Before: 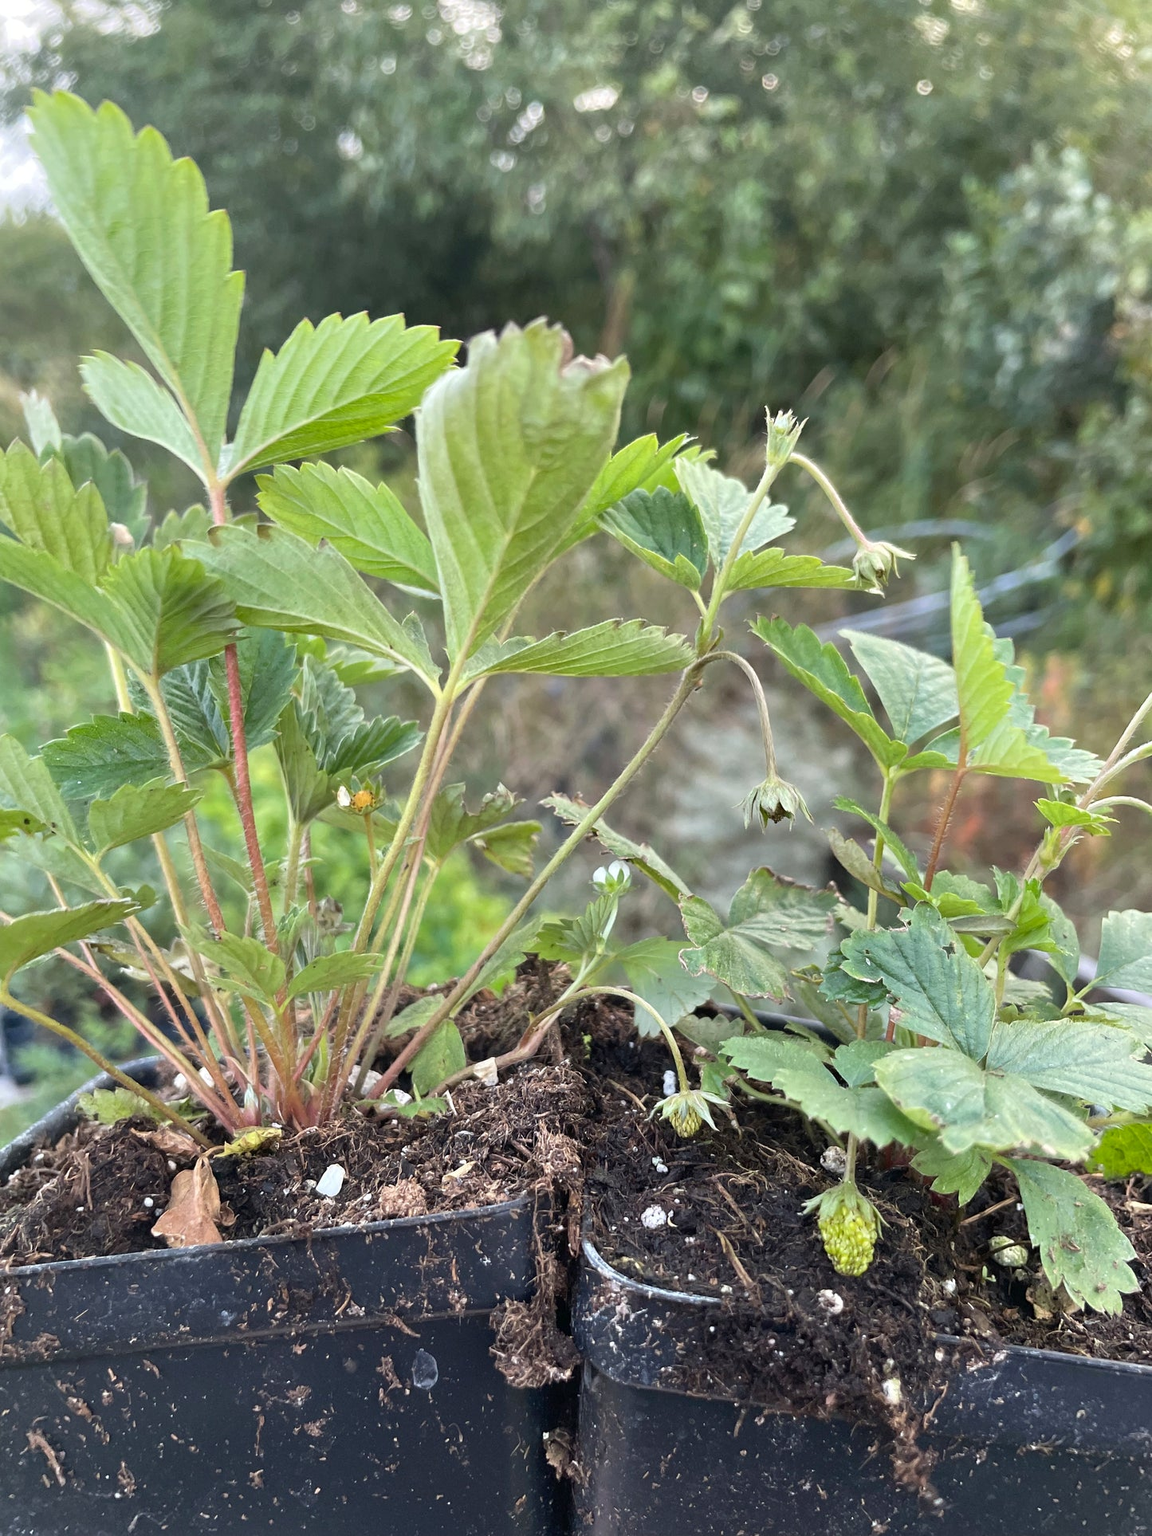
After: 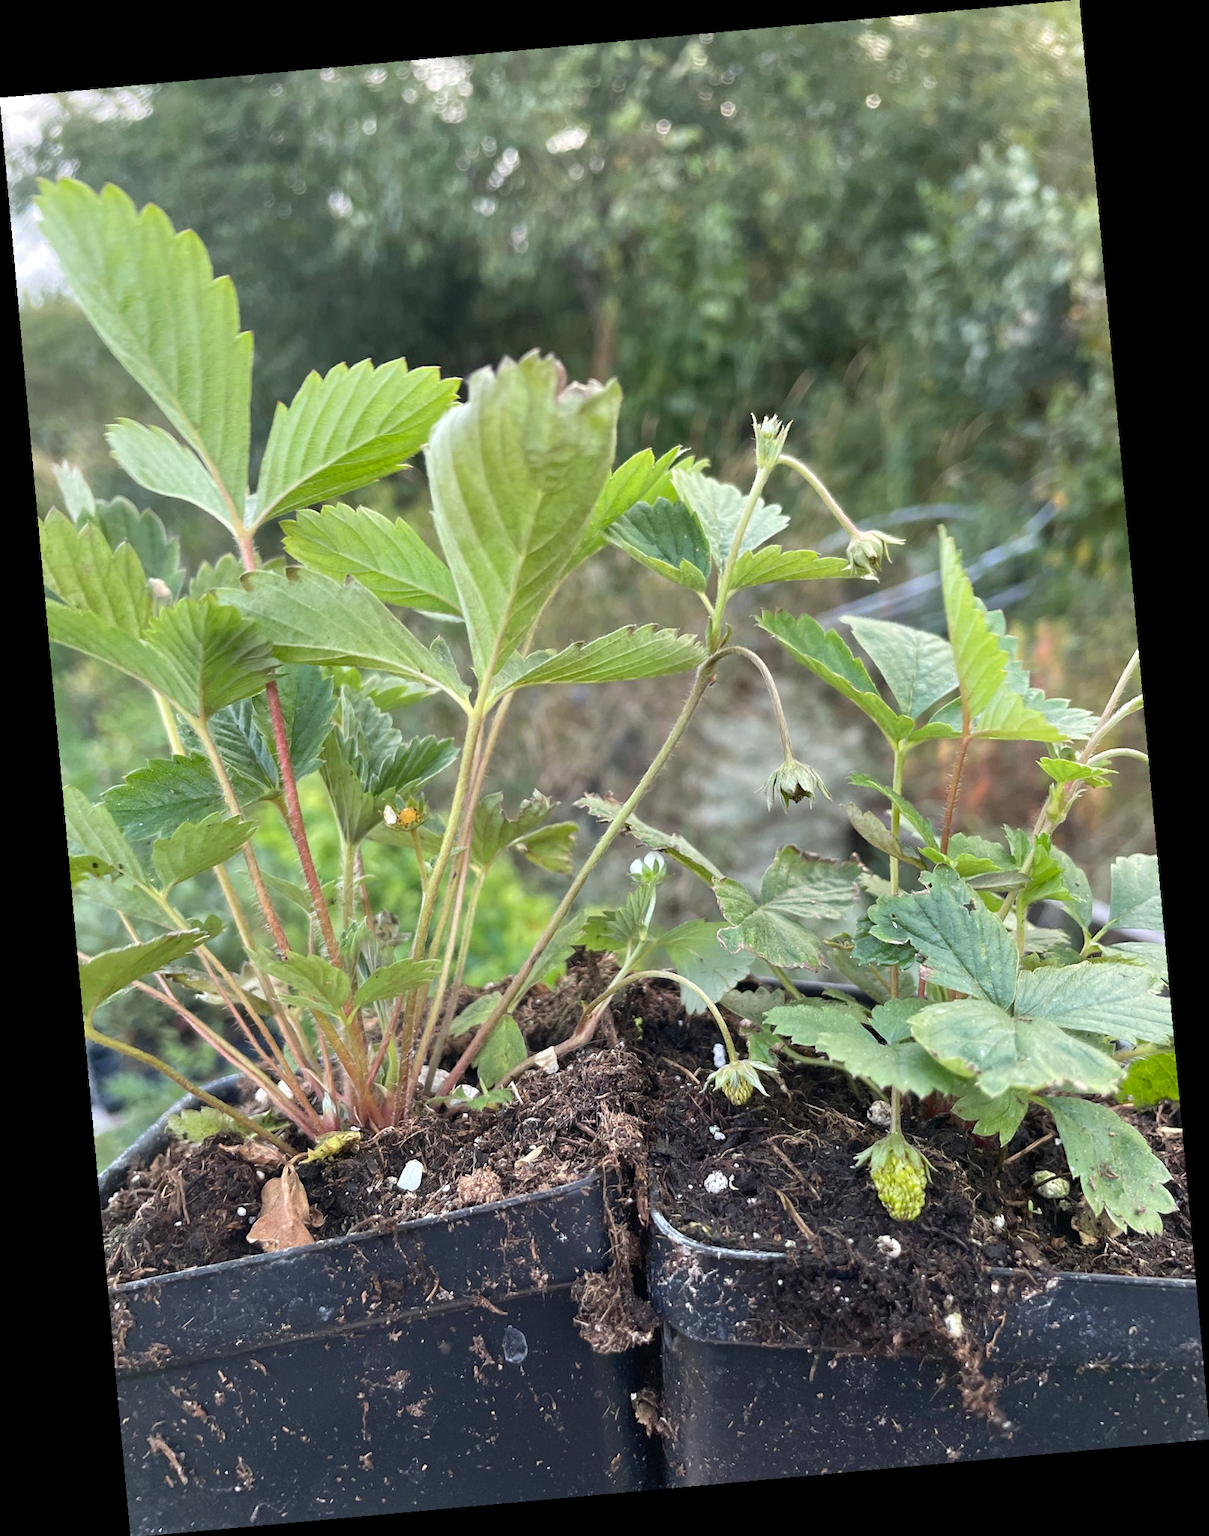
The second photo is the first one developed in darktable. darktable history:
rotate and perspective: rotation -5.2°, automatic cropping off
tone equalizer: on, module defaults
